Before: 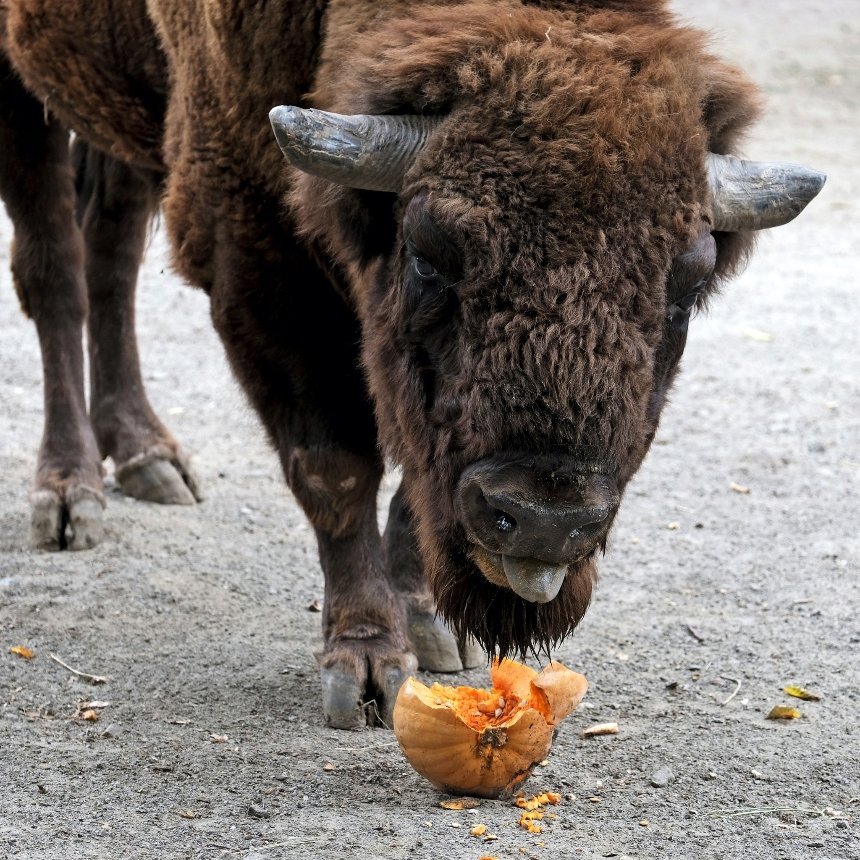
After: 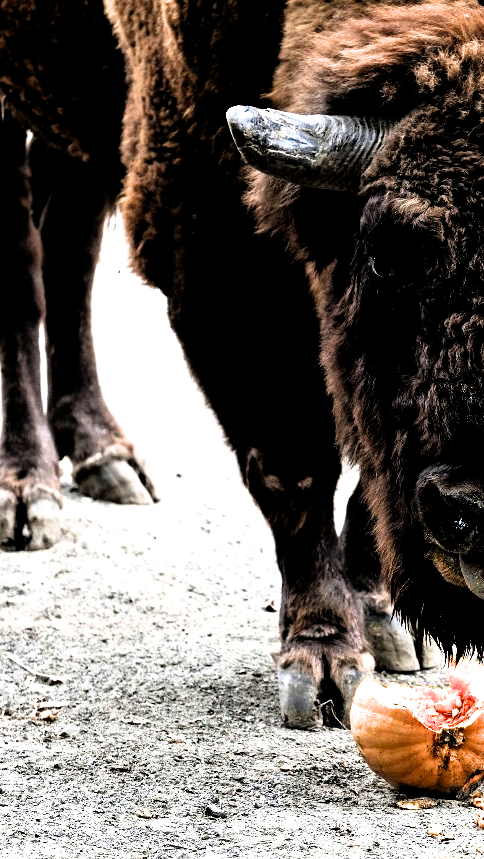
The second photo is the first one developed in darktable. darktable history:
crop: left 5.114%, right 38.589%
filmic rgb: black relative exposure -3.57 EV, white relative exposure 2.29 EV, hardness 3.41
color balance: lift [0.991, 1, 1, 1], gamma [0.996, 1, 1, 1], input saturation 98.52%, contrast 20.34%, output saturation 103.72%
exposure: exposure 0.566 EV, compensate highlight preservation false
